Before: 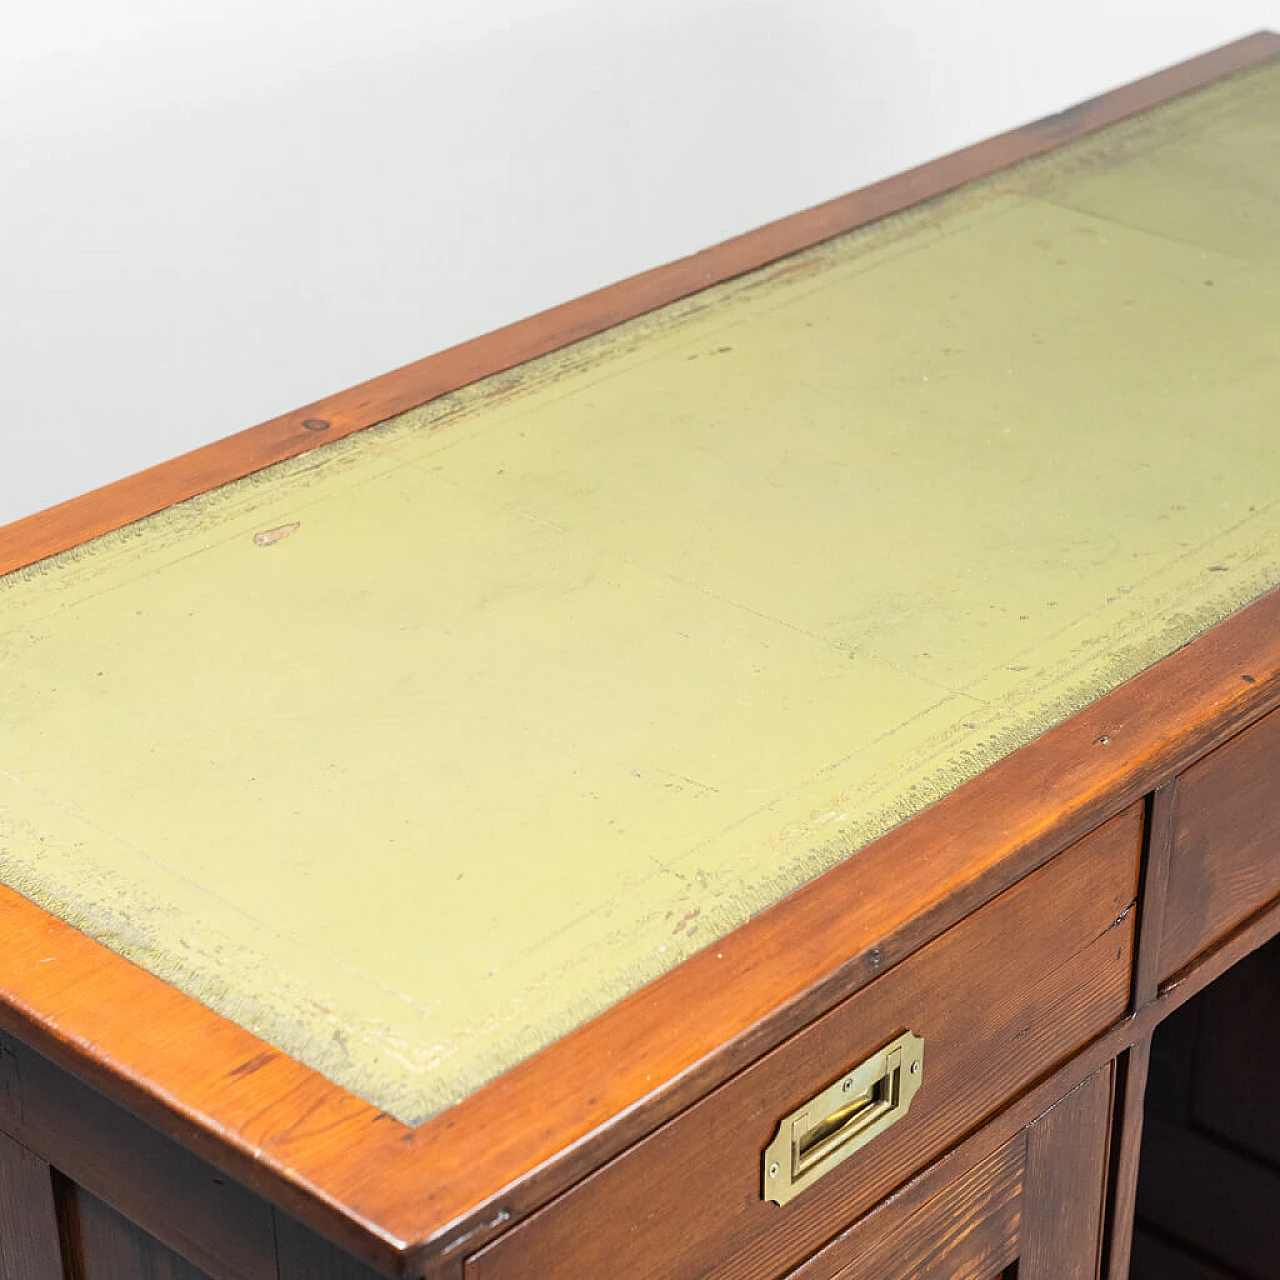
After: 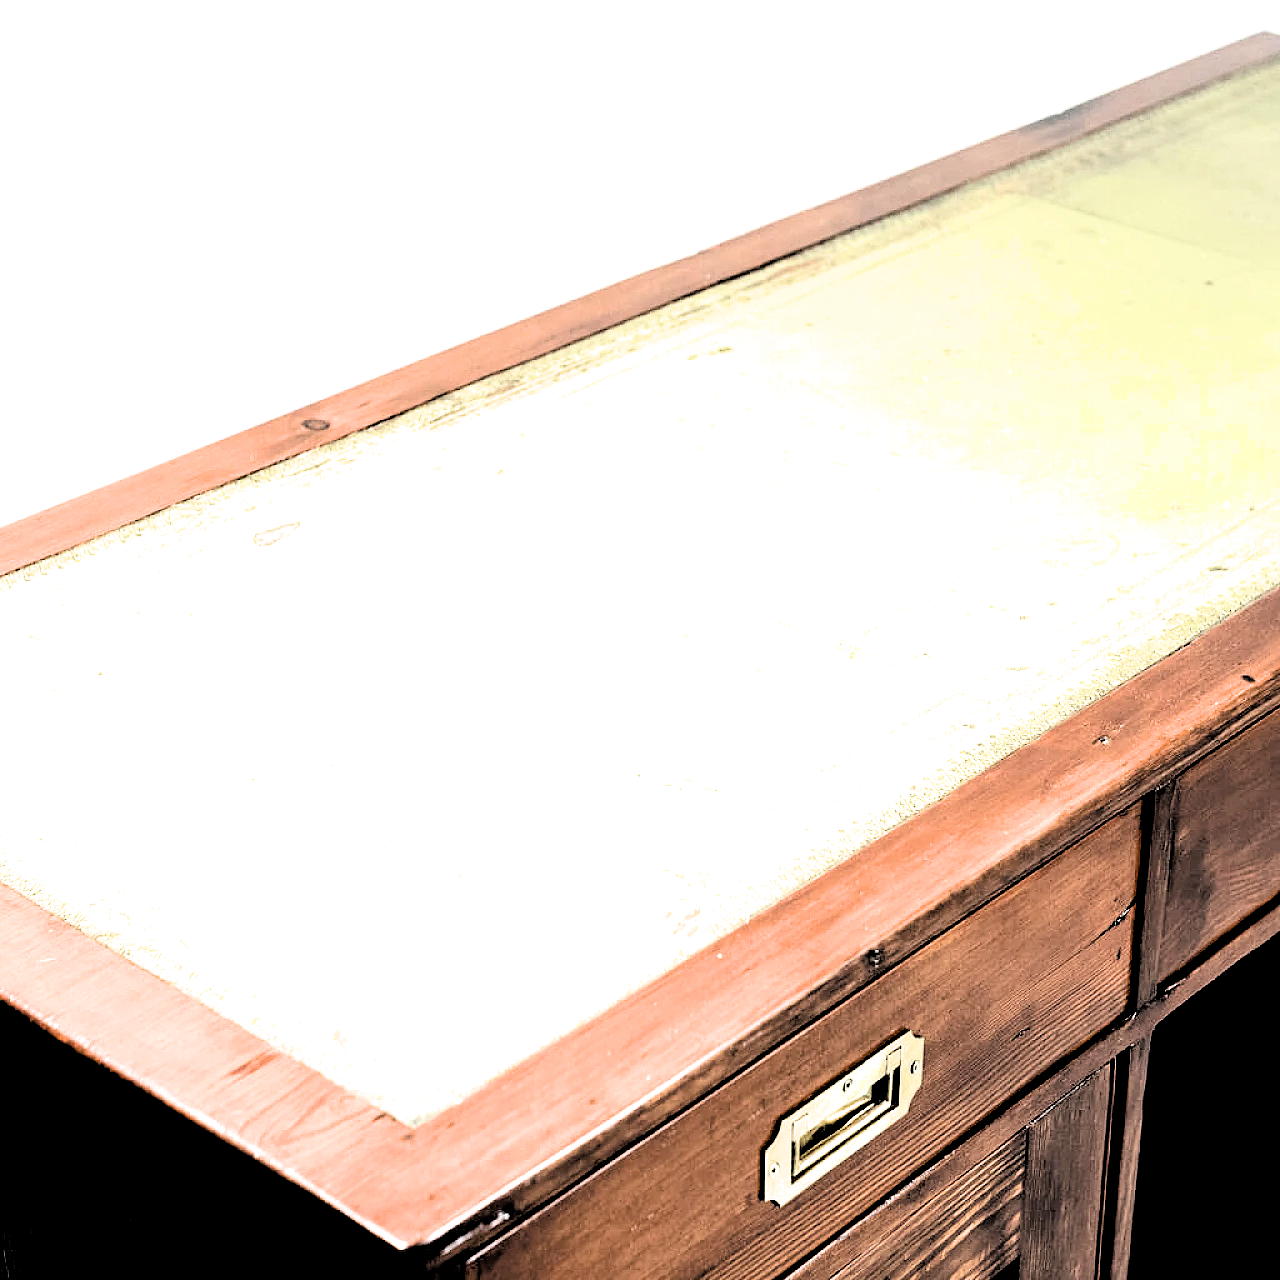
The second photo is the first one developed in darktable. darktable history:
tone equalizer: -8 EV -0.391 EV, -7 EV -0.409 EV, -6 EV -0.294 EV, -5 EV -0.2 EV, -3 EV 0.245 EV, -2 EV 0.362 EV, -1 EV 0.392 EV, +0 EV 0.412 EV, edges refinement/feathering 500, mask exposure compensation -1.57 EV, preserve details no
filmic rgb: black relative exposure -1.04 EV, white relative exposure 2.06 EV, hardness 1.56, contrast 2.239
